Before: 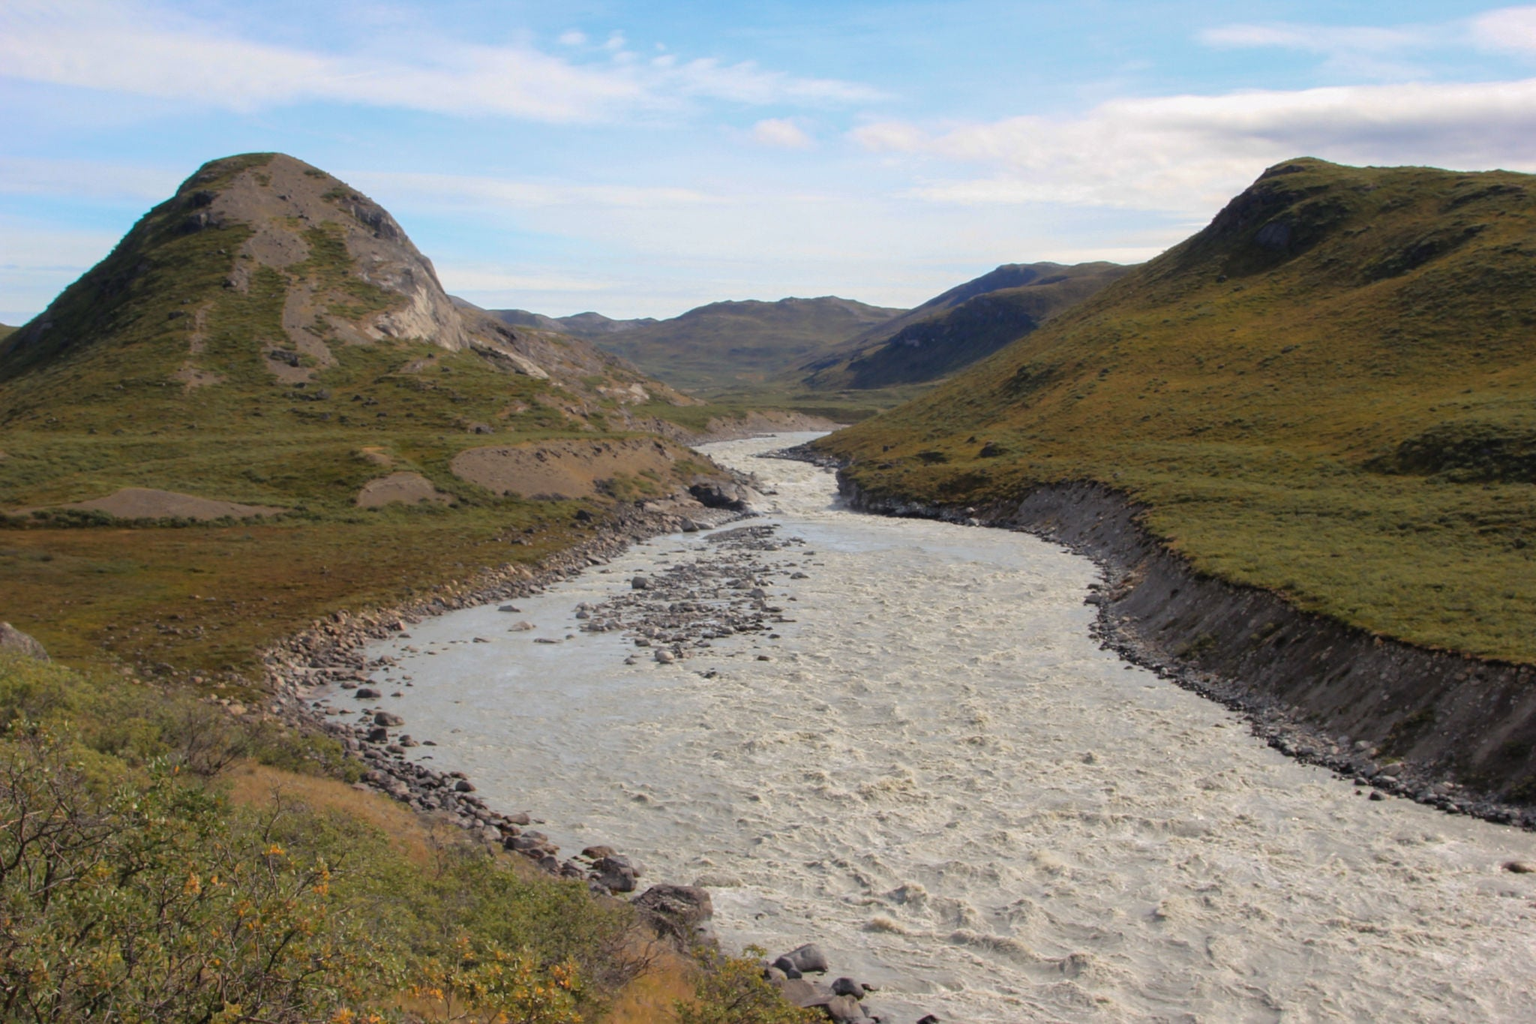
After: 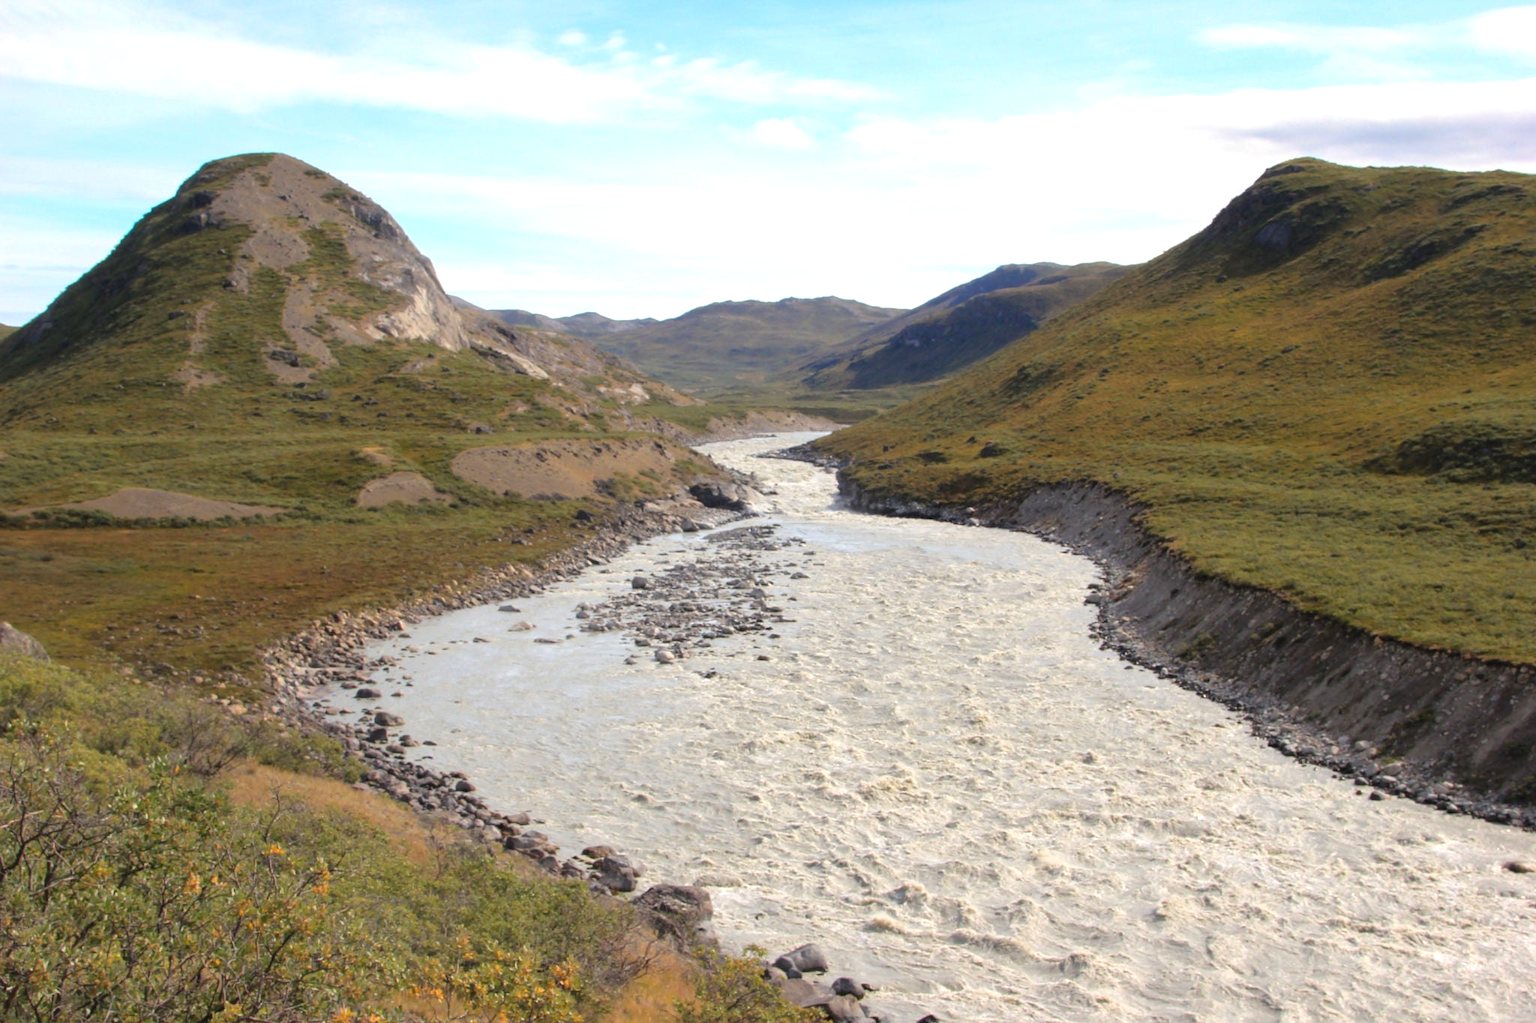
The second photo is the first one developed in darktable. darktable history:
exposure: exposure 0.606 EV, compensate highlight preservation false
tone equalizer: on, module defaults
